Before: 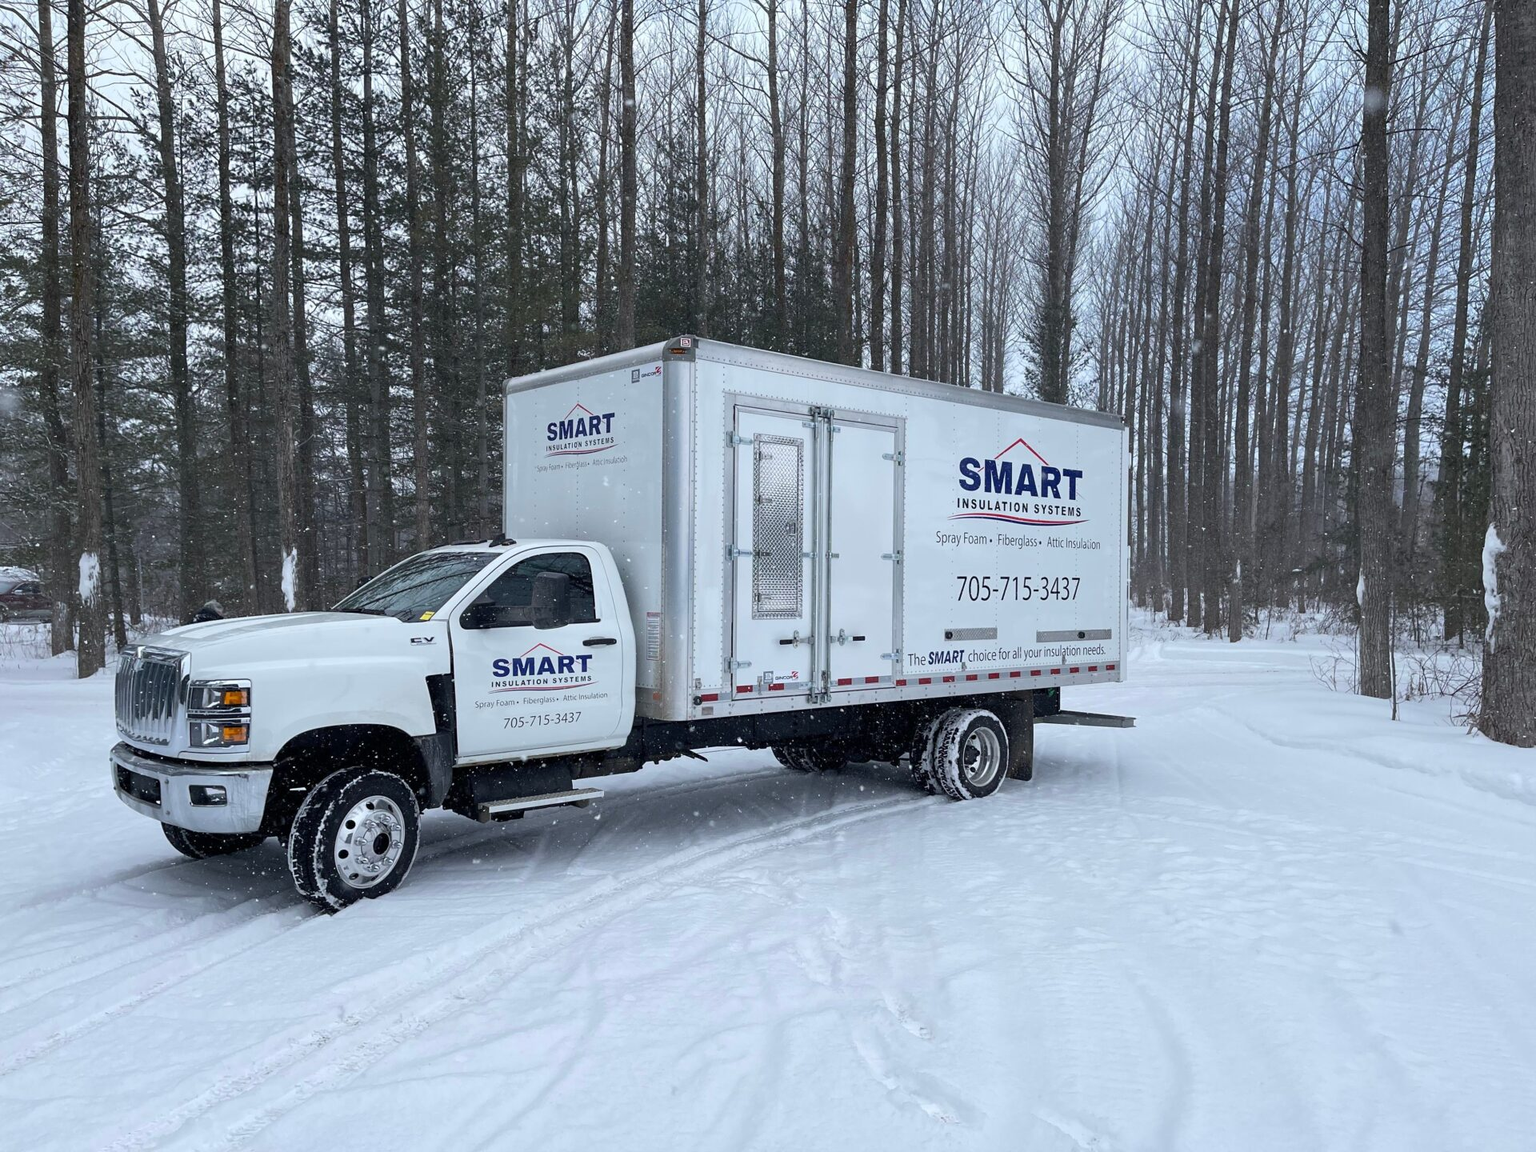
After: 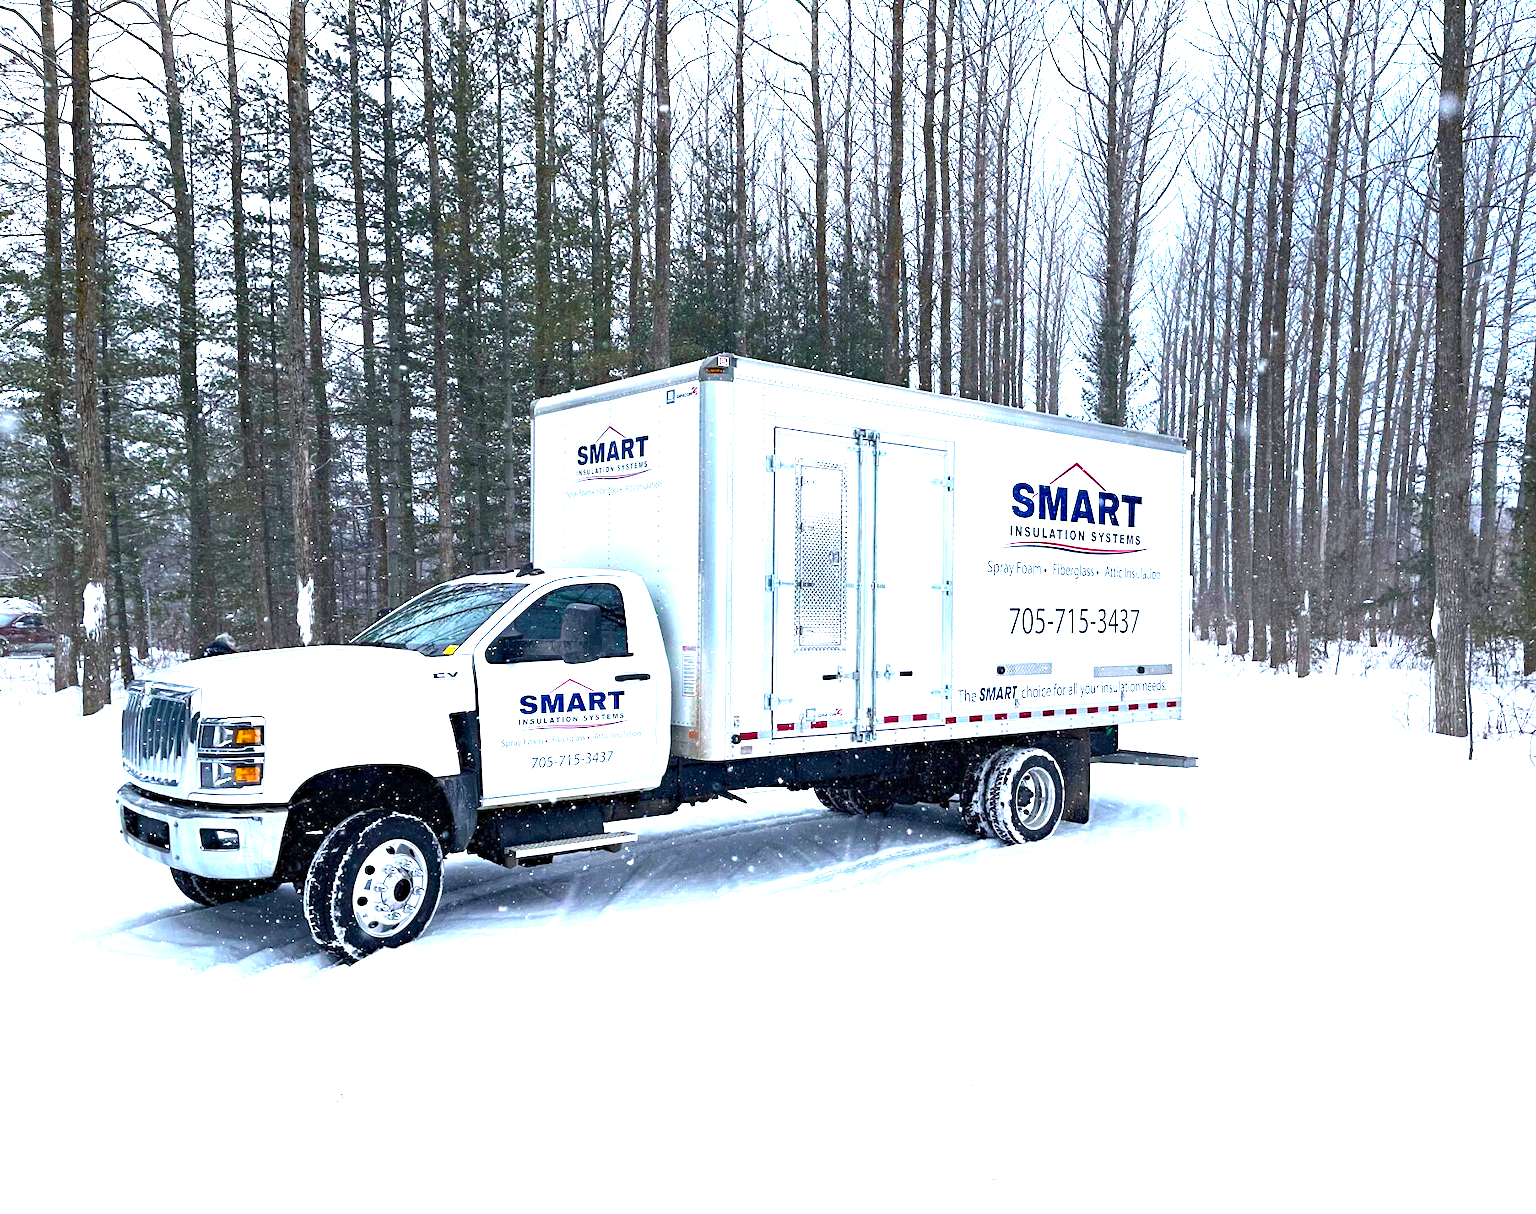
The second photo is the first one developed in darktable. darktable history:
exposure: black level correction 0, exposure 1.3 EV, compensate highlight preservation false
crop and rotate: right 5.167%
haze removal: compatibility mode true, adaptive false
color balance rgb: linear chroma grading › global chroma 9%, perceptual saturation grading › global saturation 36%, perceptual saturation grading › shadows 35%, perceptual brilliance grading › global brilliance 15%, perceptual brilliance grading › shadows -35%, global vibrance 15%
white balance: emerald 1
